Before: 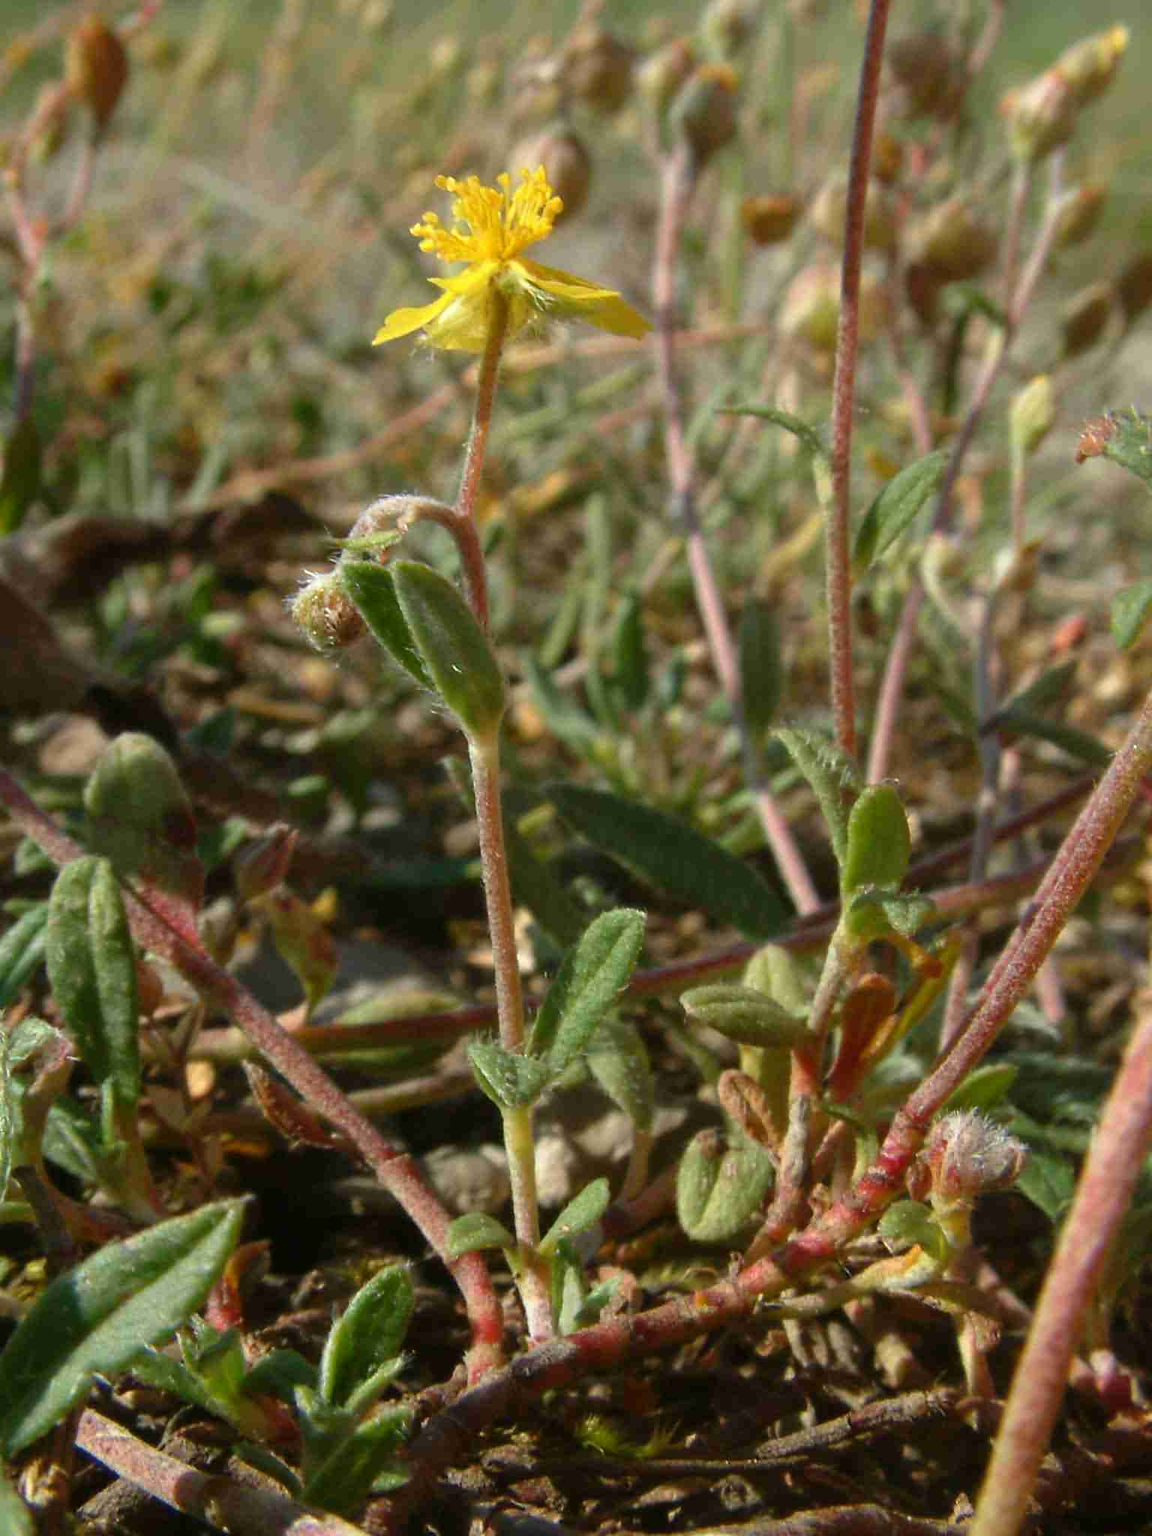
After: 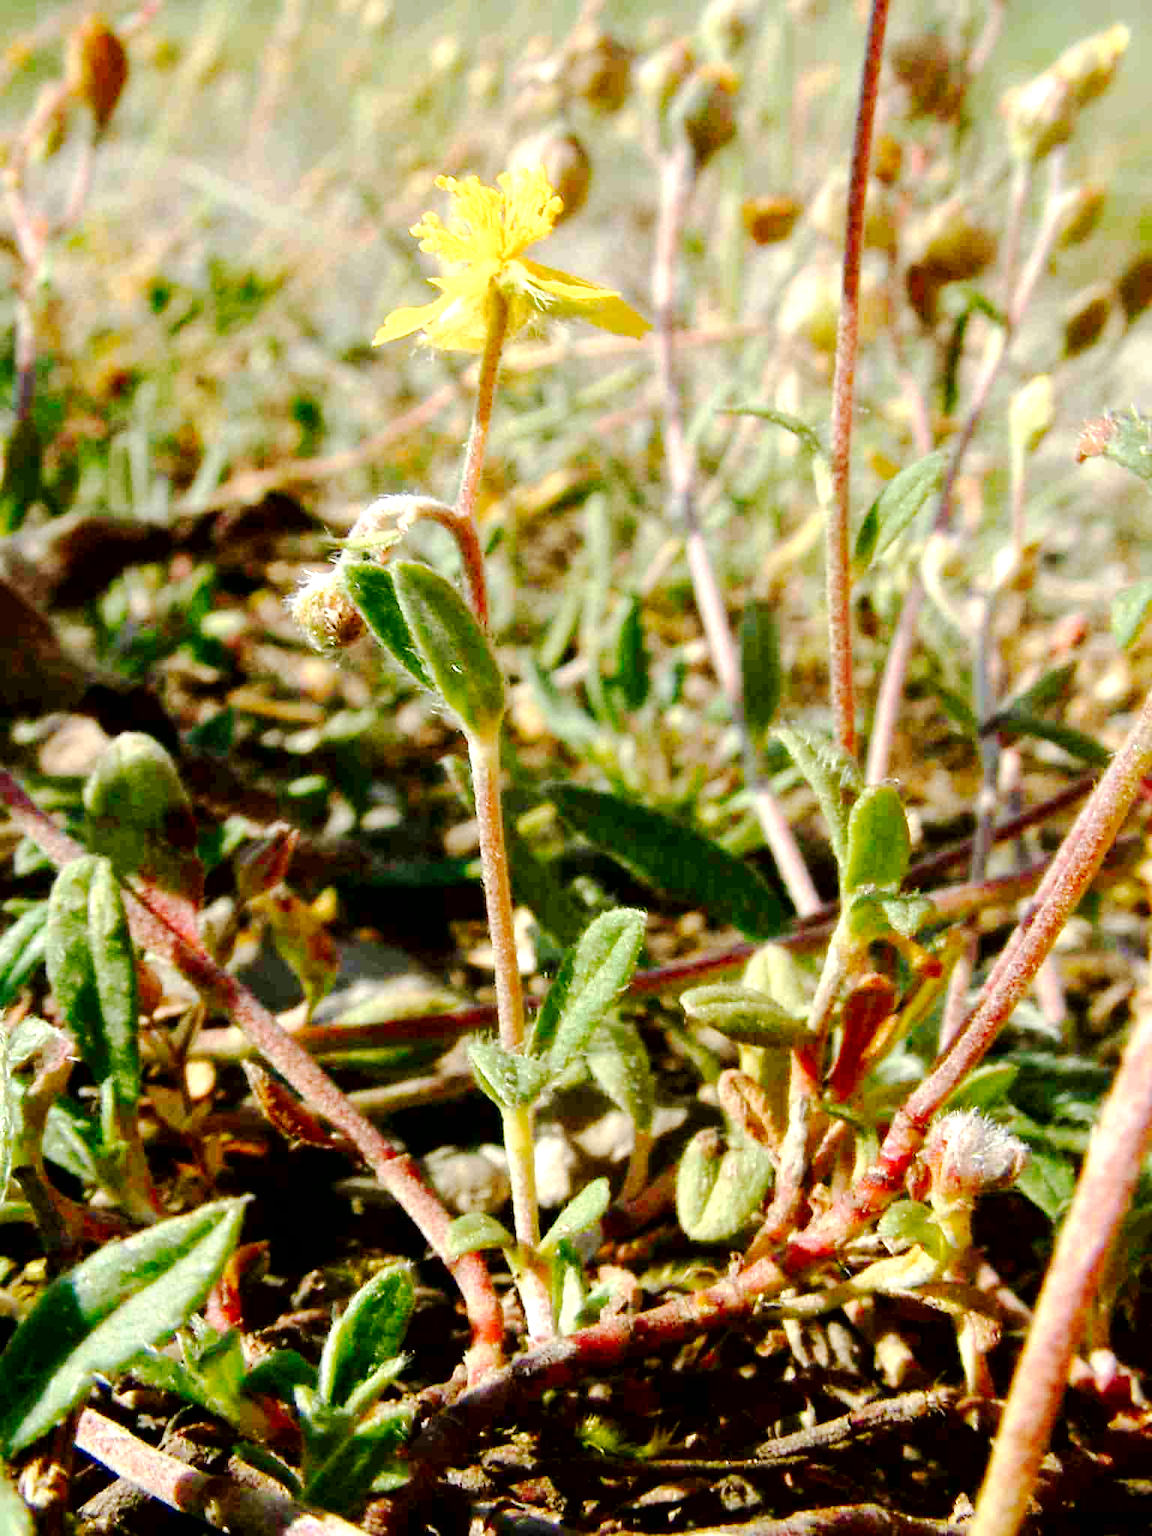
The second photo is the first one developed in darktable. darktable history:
contrast brightness saturation: saturation -0.05
tone curve: curves: ch0 [(0, 0) (0.003, 0.002) (0.011, 0.009) (0.025, 0.018) (0.044, 0.03) (0.069, 0.043) (0.1, 0.057) (0.136, 0.079) (0.177, 0.125) (0.224, 0.178) (0.277, 0.255) (0.335, 0.341) (0.399, 0.443) (0.468, 0.553) (0.543, 0.644) (0.623, 0.718) (0.709, 0.779) (0.801, 0.849) (0.898, 0.929) (1, 1)], preserve colors none
exposure: black level correction 0.011, exposure 1.088 EV, compensate exposure bias true, compensate highlight preservation false
